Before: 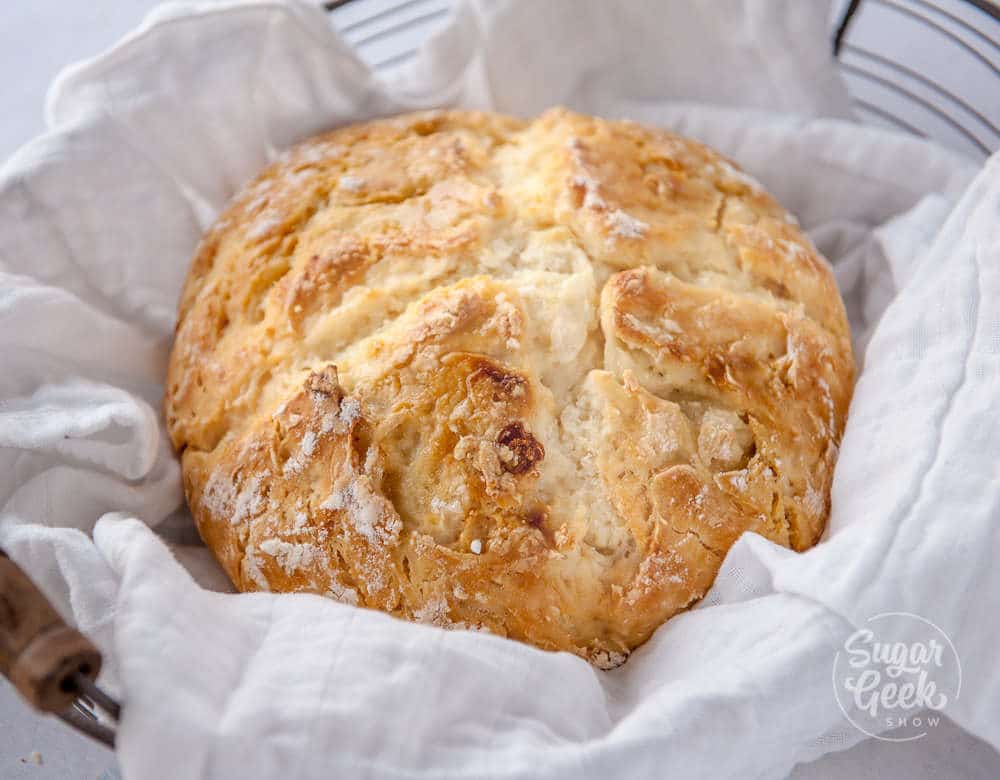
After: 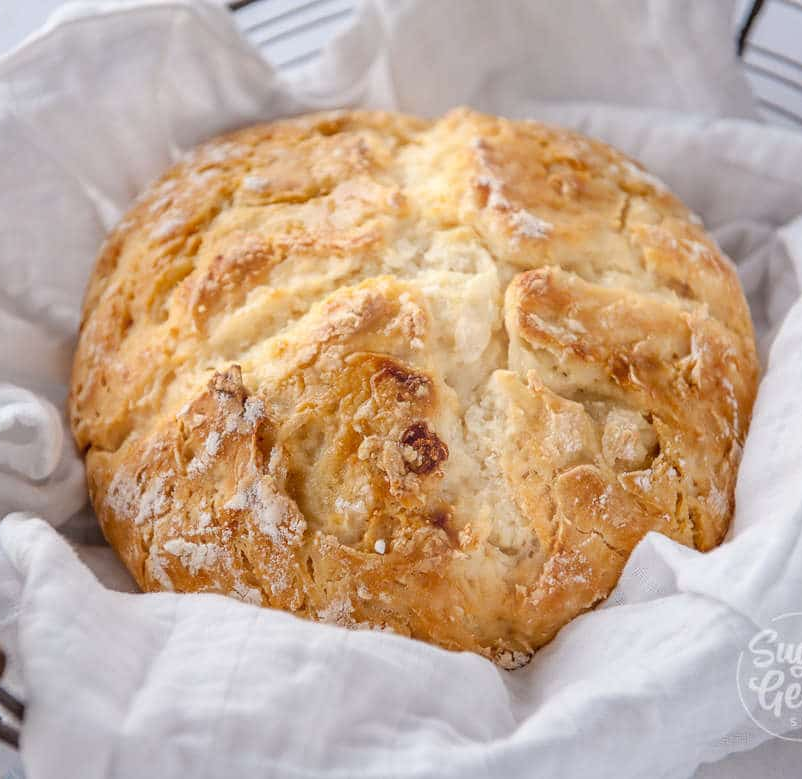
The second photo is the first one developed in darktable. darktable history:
crop and rotate: left 9.607%, right 10.129%
